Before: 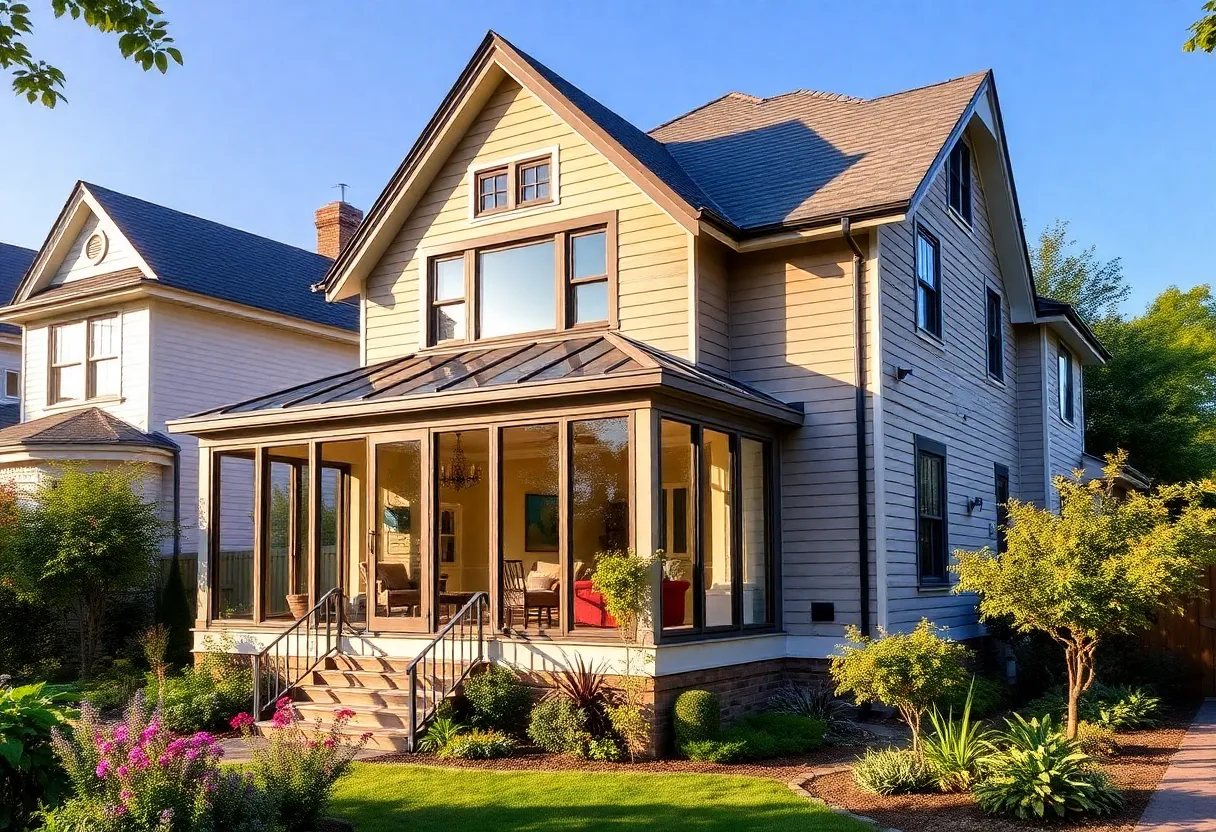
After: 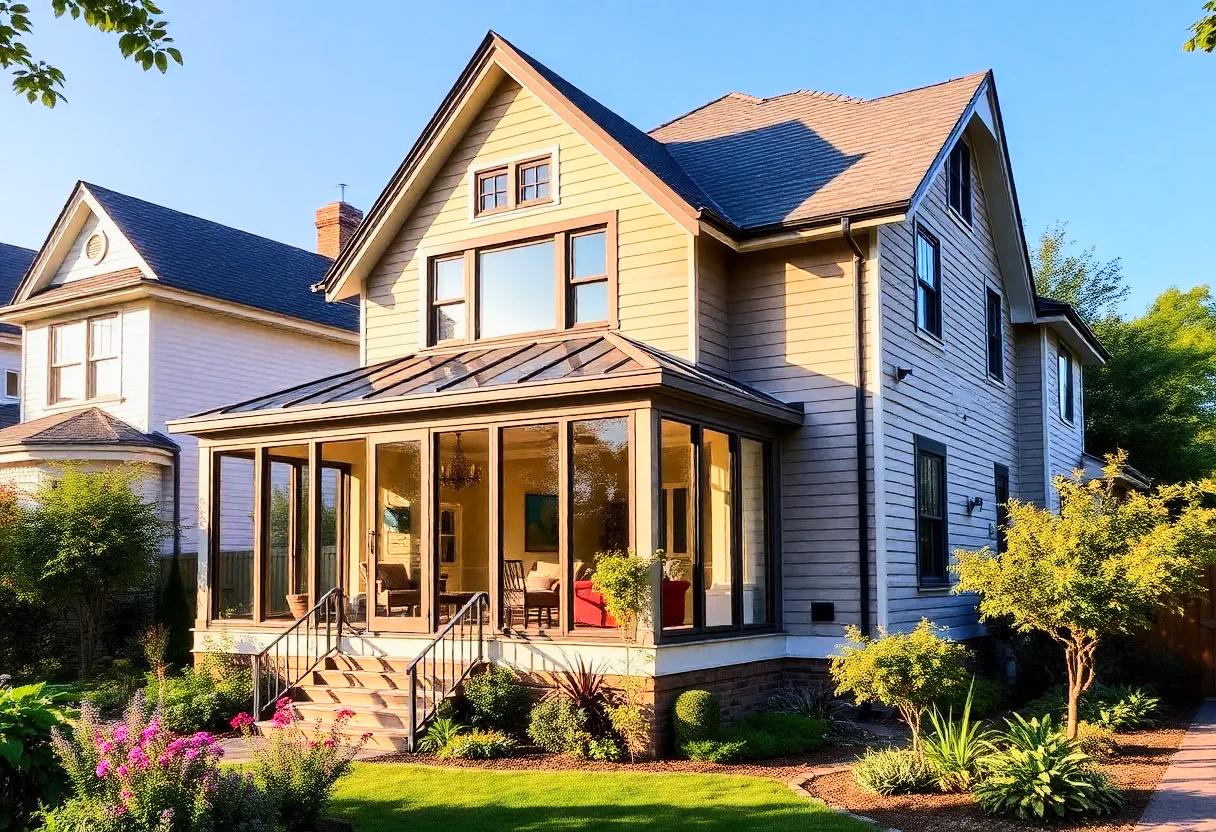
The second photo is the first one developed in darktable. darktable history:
rgb curve: curves: ch0 [(0, 0) (0.284, 0.292) (0.505, 0.644) (1, 1)], compensate middle gray true
exposure: exposure -0.064 EV, compensate highlight preservation false
